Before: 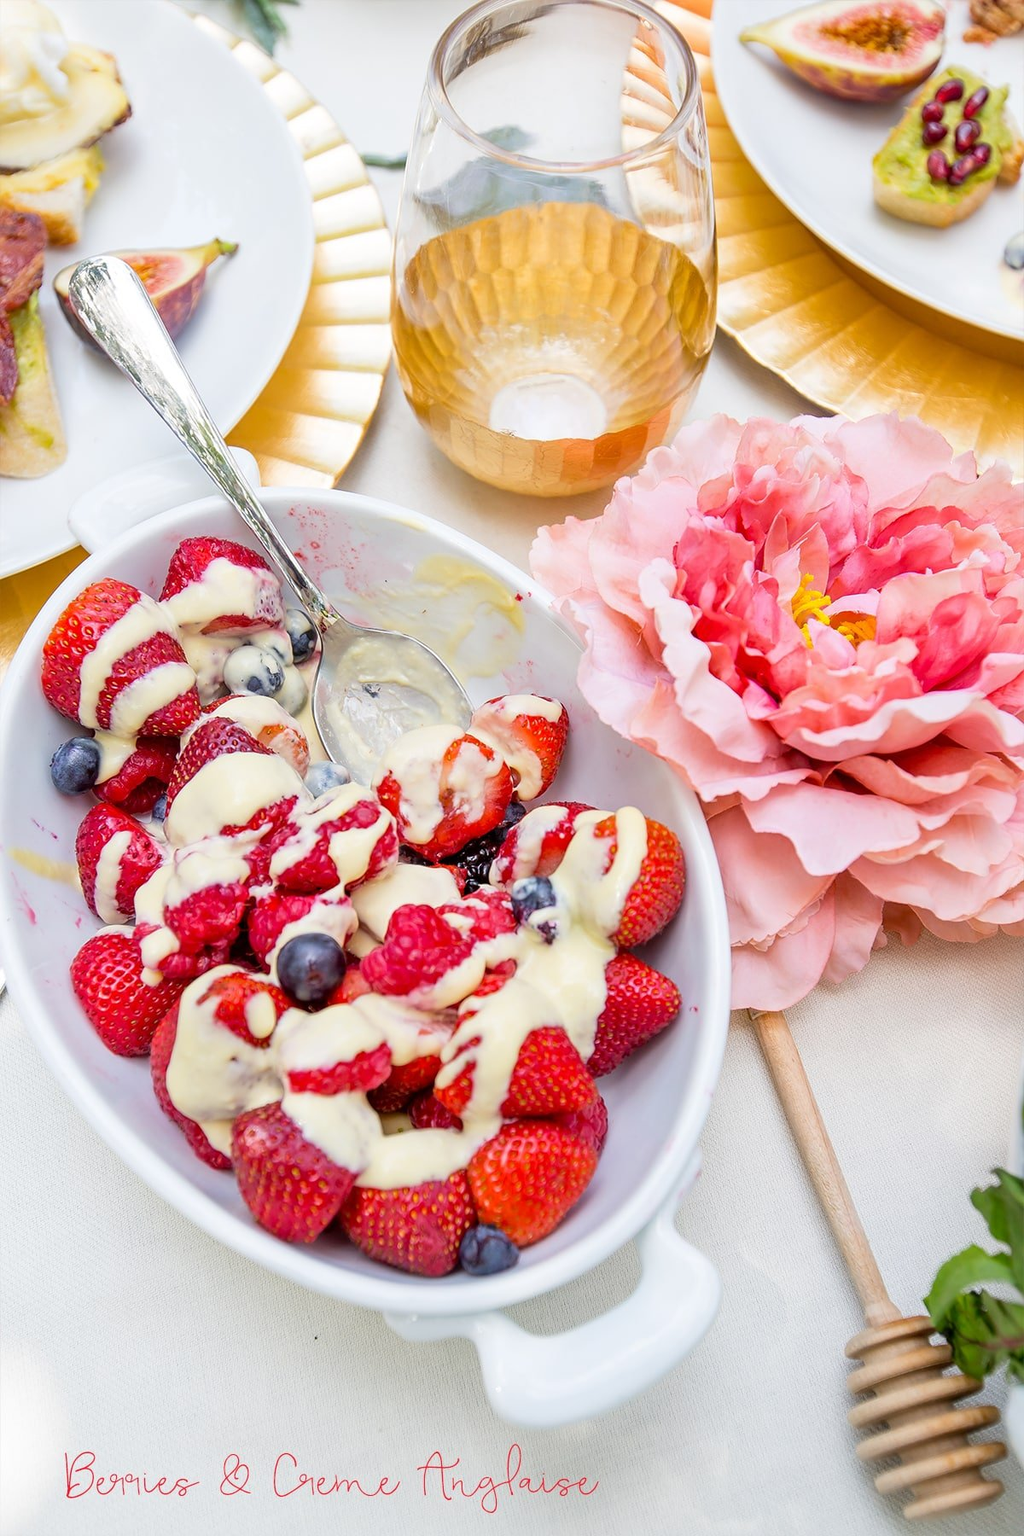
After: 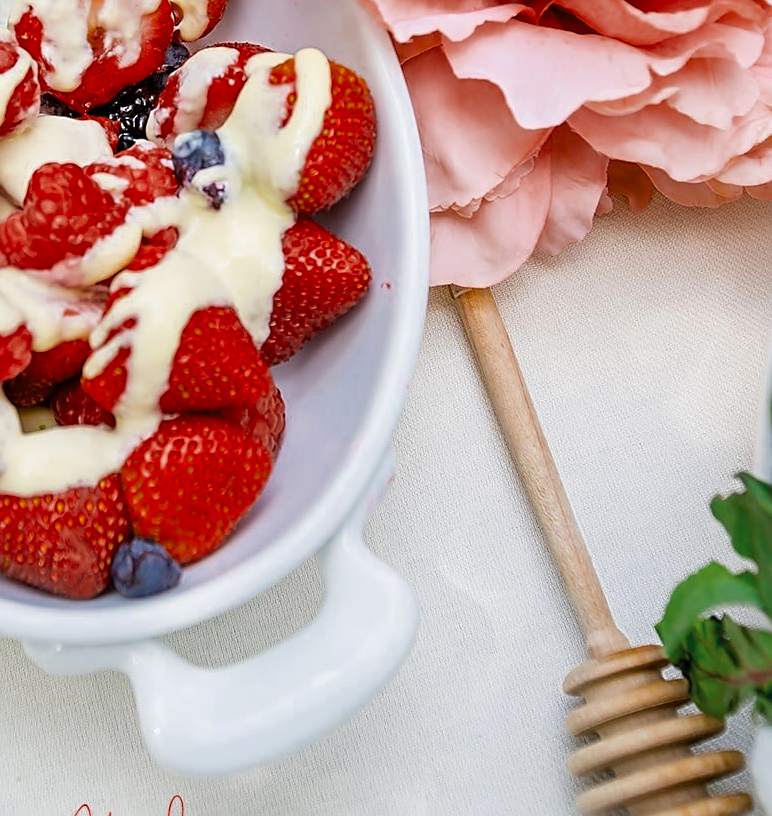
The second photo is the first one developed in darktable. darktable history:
sharpen: on, module defaults
color zones: curves: ch0 [(0, 0.5) (0.125, 0.4) (0.25, 0.5) (0.375, 0.4) (0.5, 0.4) (0.625, 0.35) (0.75, 0.35) (0.875, 0.5)]; ch1 [(0, 0.35) (0.125, 0.45) (0.25, 0.35) (0.375, 0.35) (0.5, 0.35) (0.625, 0.35) (0.75, 0.45) (0.875, 0.35)]; ch2 [(0, 0.6) (0.125, 0.5) (0.25, 0.5) (0.375, 0.6) (0.5, 0.6) (0.625, 0.5) (0.75, 0.5) (0.875, 0.5)]
crop and rotate: left 35.607%, top 49.86%, bottom 4.771%
color balance rgb: shadows lift › hue 87.98°, perceptual saturation grading › global saturation 30.128%
